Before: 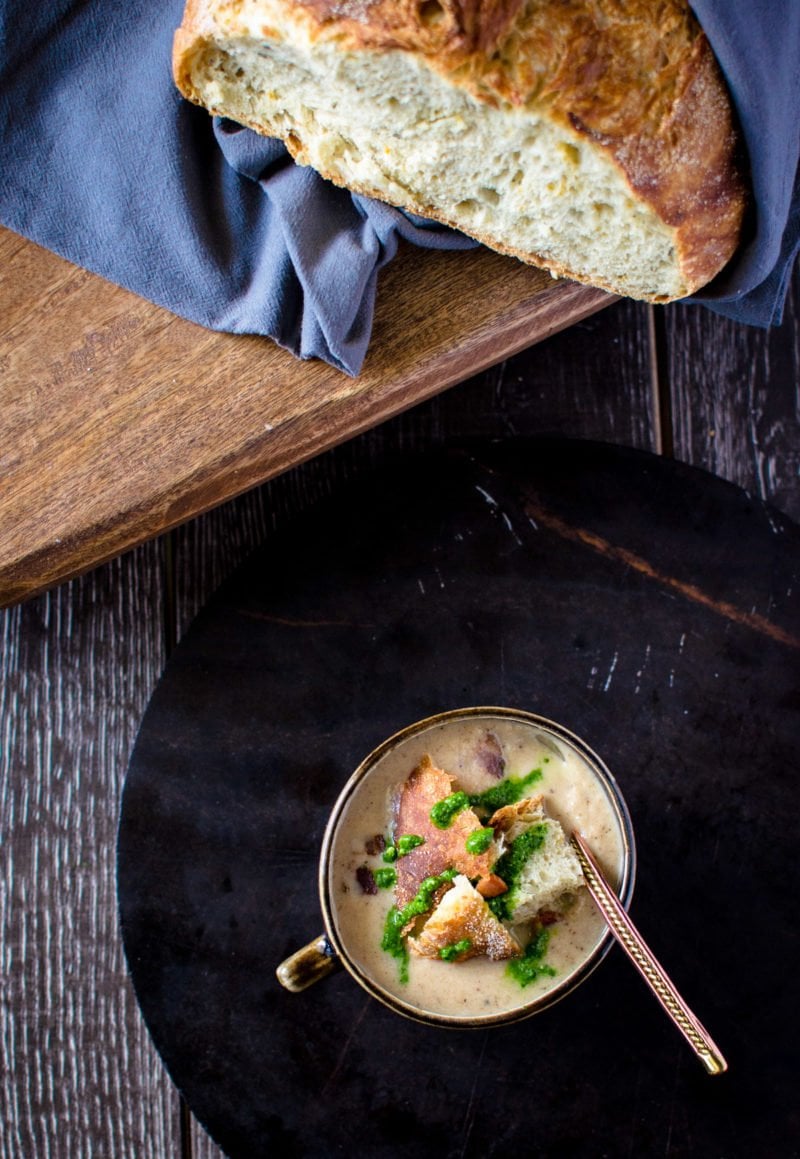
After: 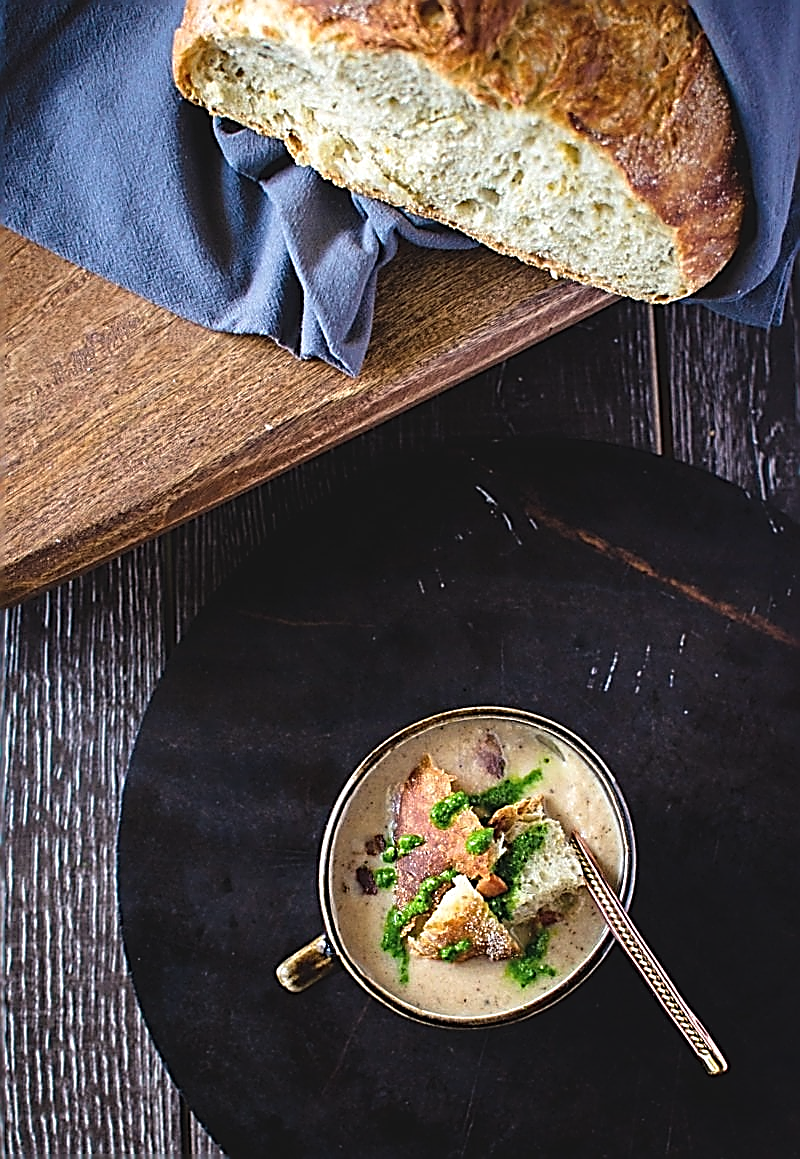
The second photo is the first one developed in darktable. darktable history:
exposure: black level correction -0.008, exposure 0.067 EV, compensate highlight preservation false
sharpen: amount 2
